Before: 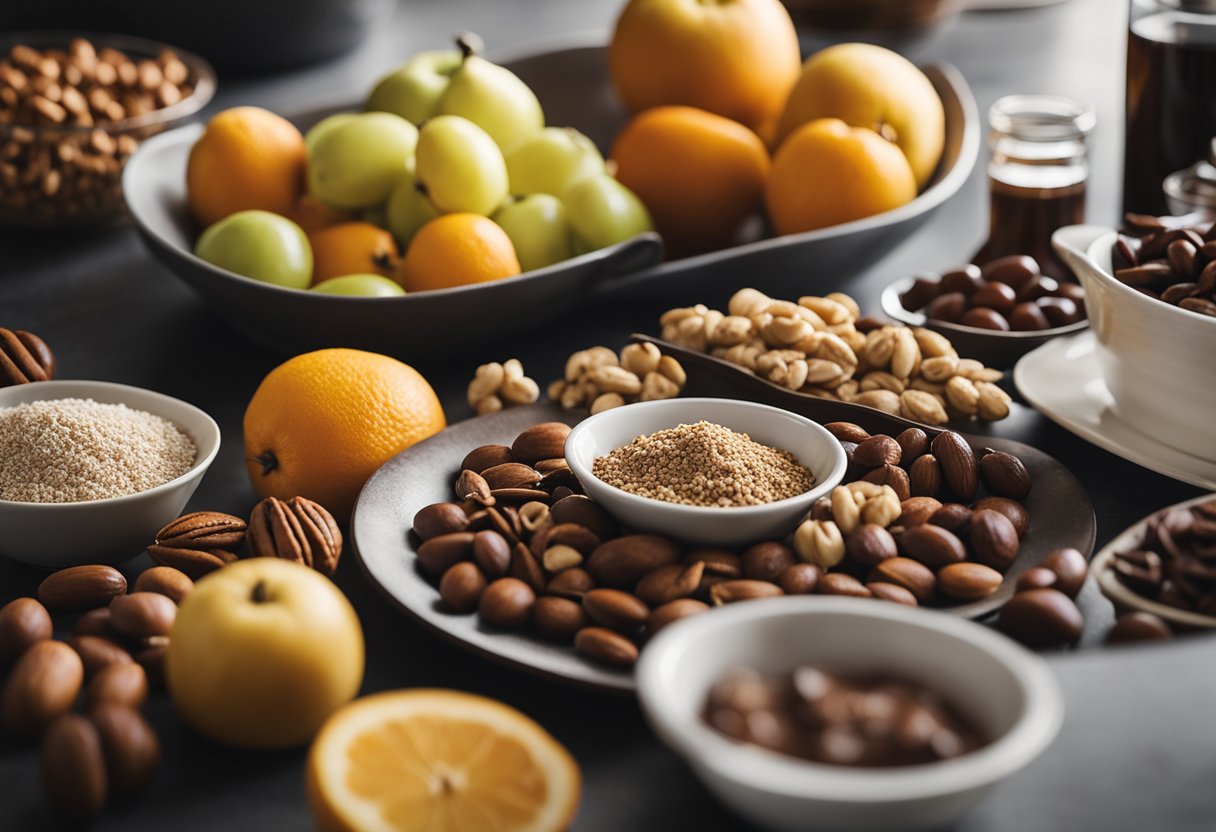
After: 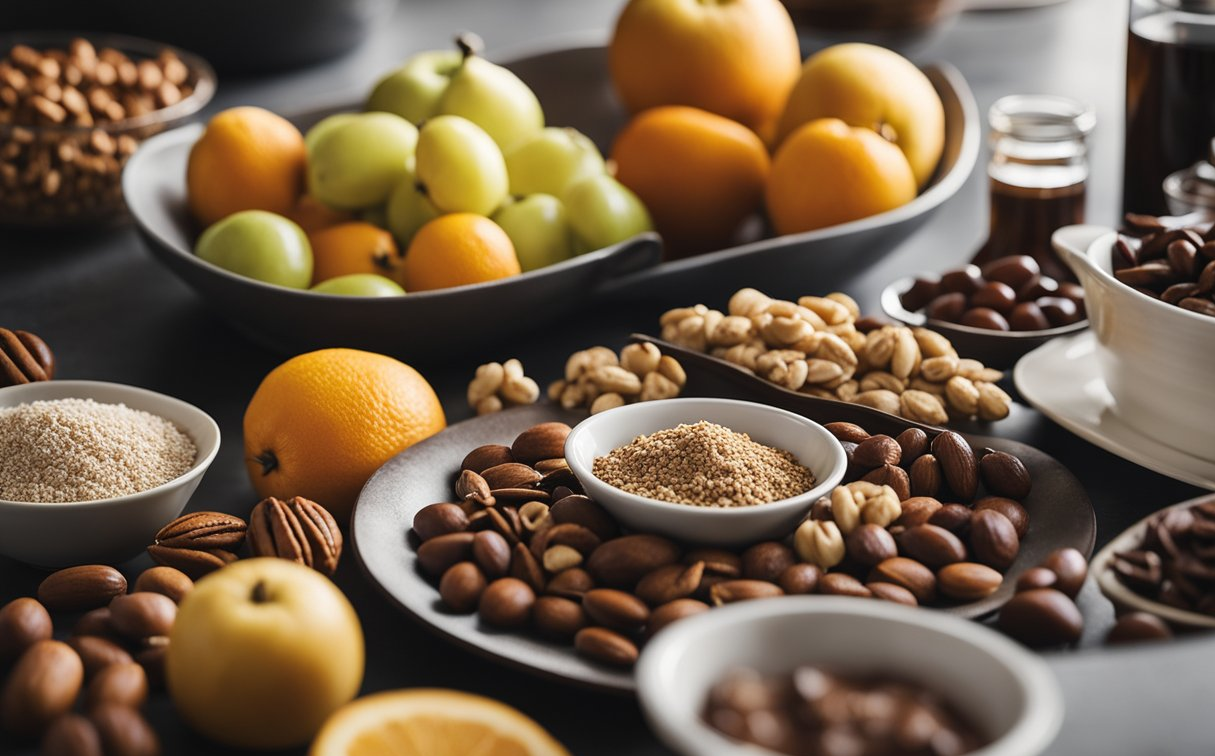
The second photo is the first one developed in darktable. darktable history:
crop: bottom 9.03%
